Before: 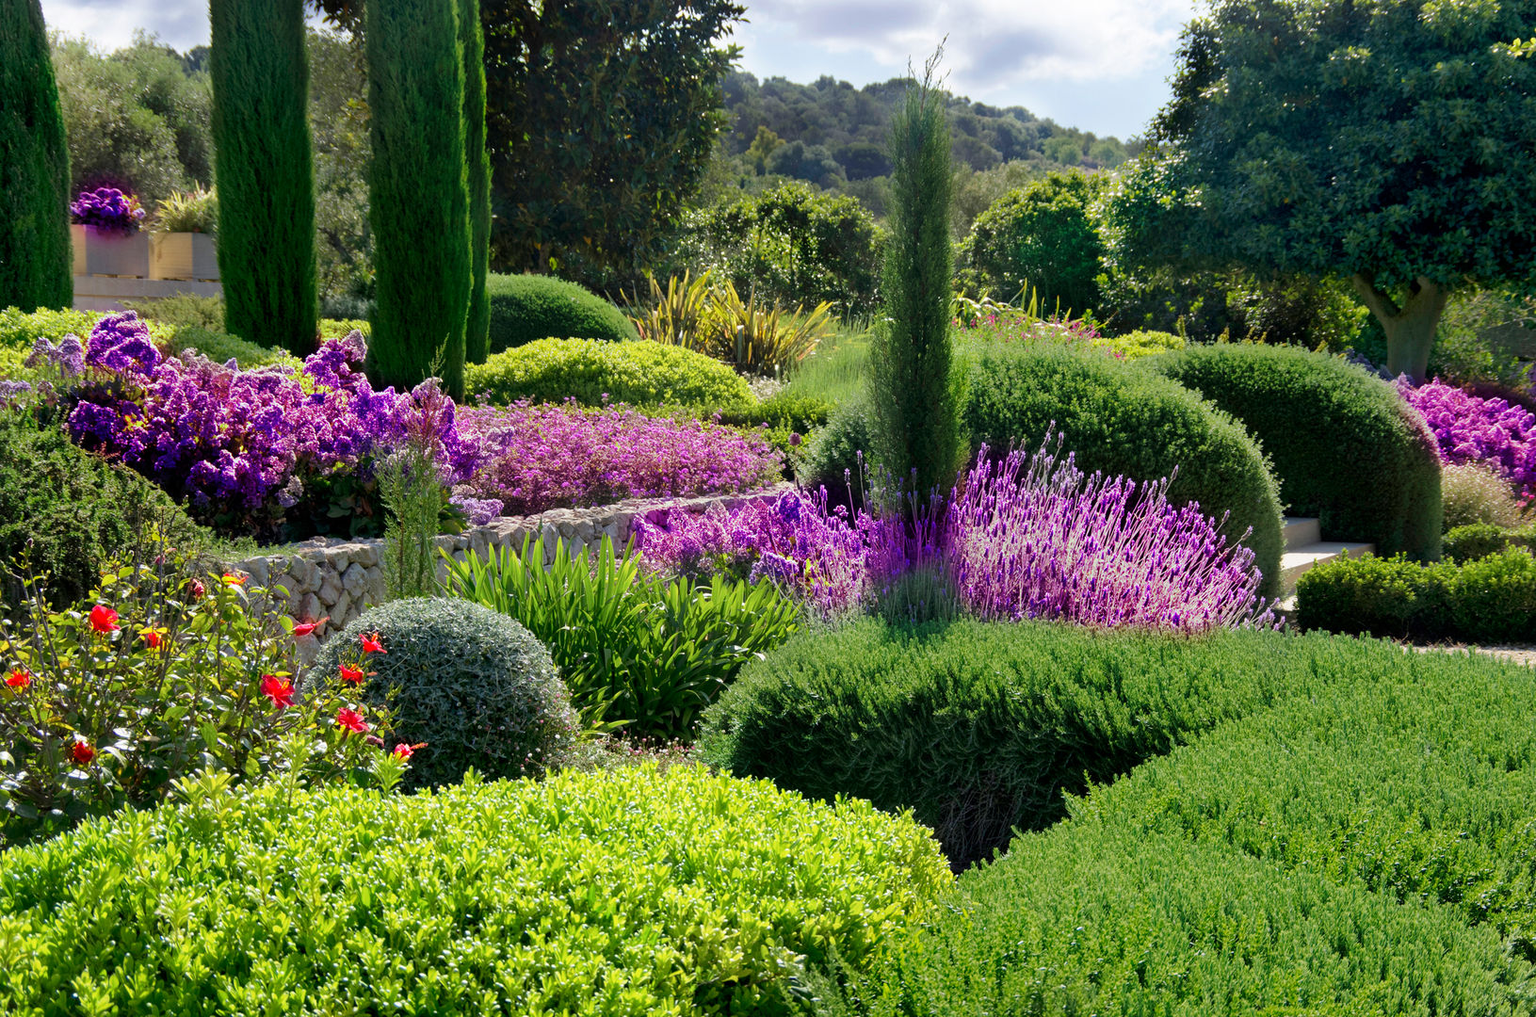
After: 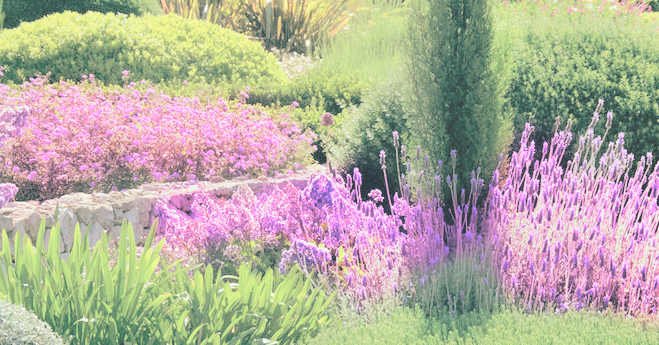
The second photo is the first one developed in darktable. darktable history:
contrast brightness saturation: brightness 1
color balance: lift [1, 0.994, 1.002, 1.006], gamma [0.957, 1.081, 1.016, 0.919], gain [0.97, 0.972, 1.01, 1.028], input saturation 91.06%, output saturation 79.8%
crop: left 31.751%, top 32.172%, right 27.8%, bottom 35.83%
